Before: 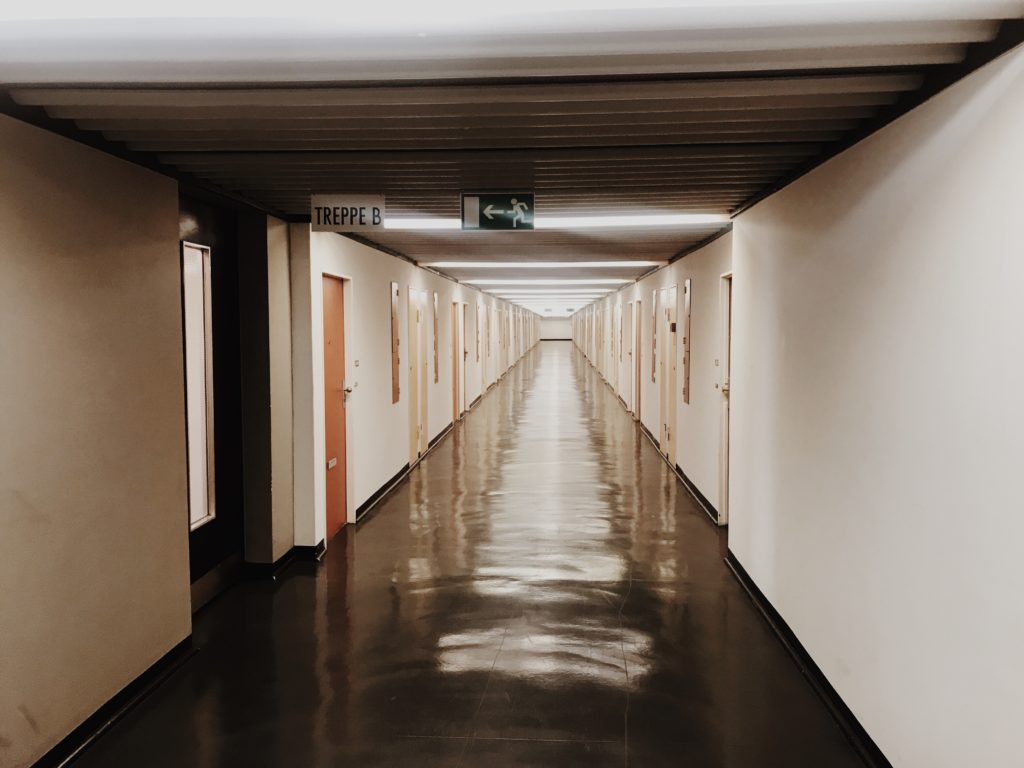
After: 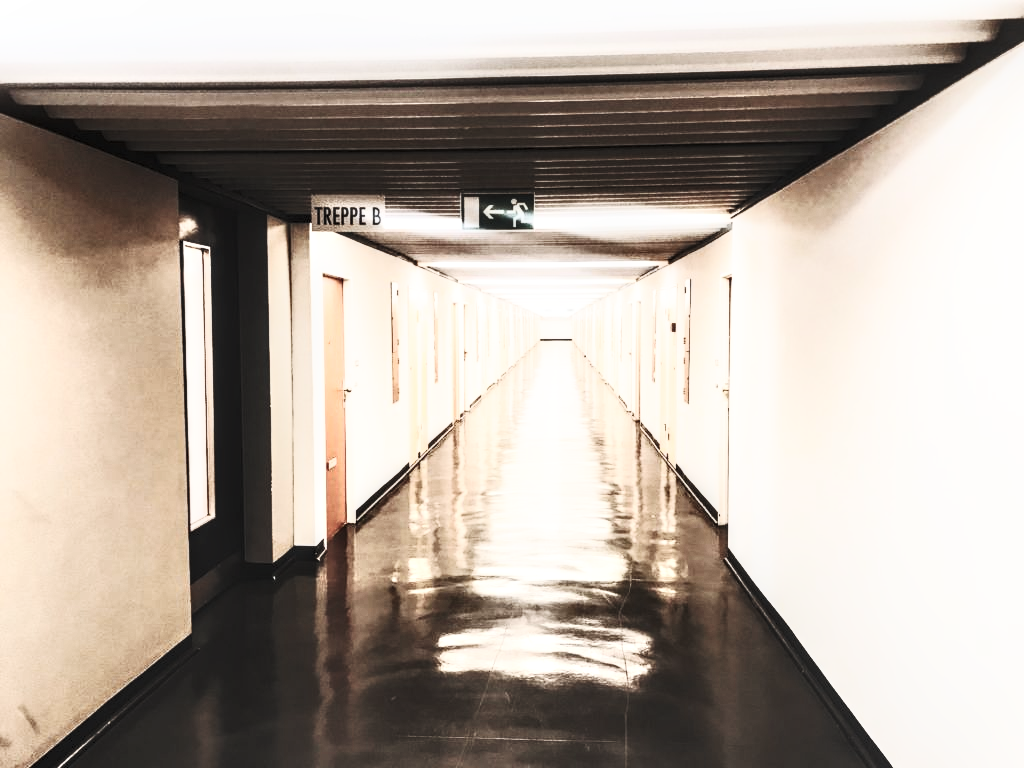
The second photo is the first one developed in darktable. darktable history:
local contrast: highlights 59%, detail 145%
contrast brightness saturation: contrast 0.57, brightness 0.57, saturation -0.34
base curve: curves: ch0 [(0, 0) (0.028, 0.03) (0.121, 0.232) (0.46, 0.748) (0.859, 0.968) (1, 1)], preserve colors none
